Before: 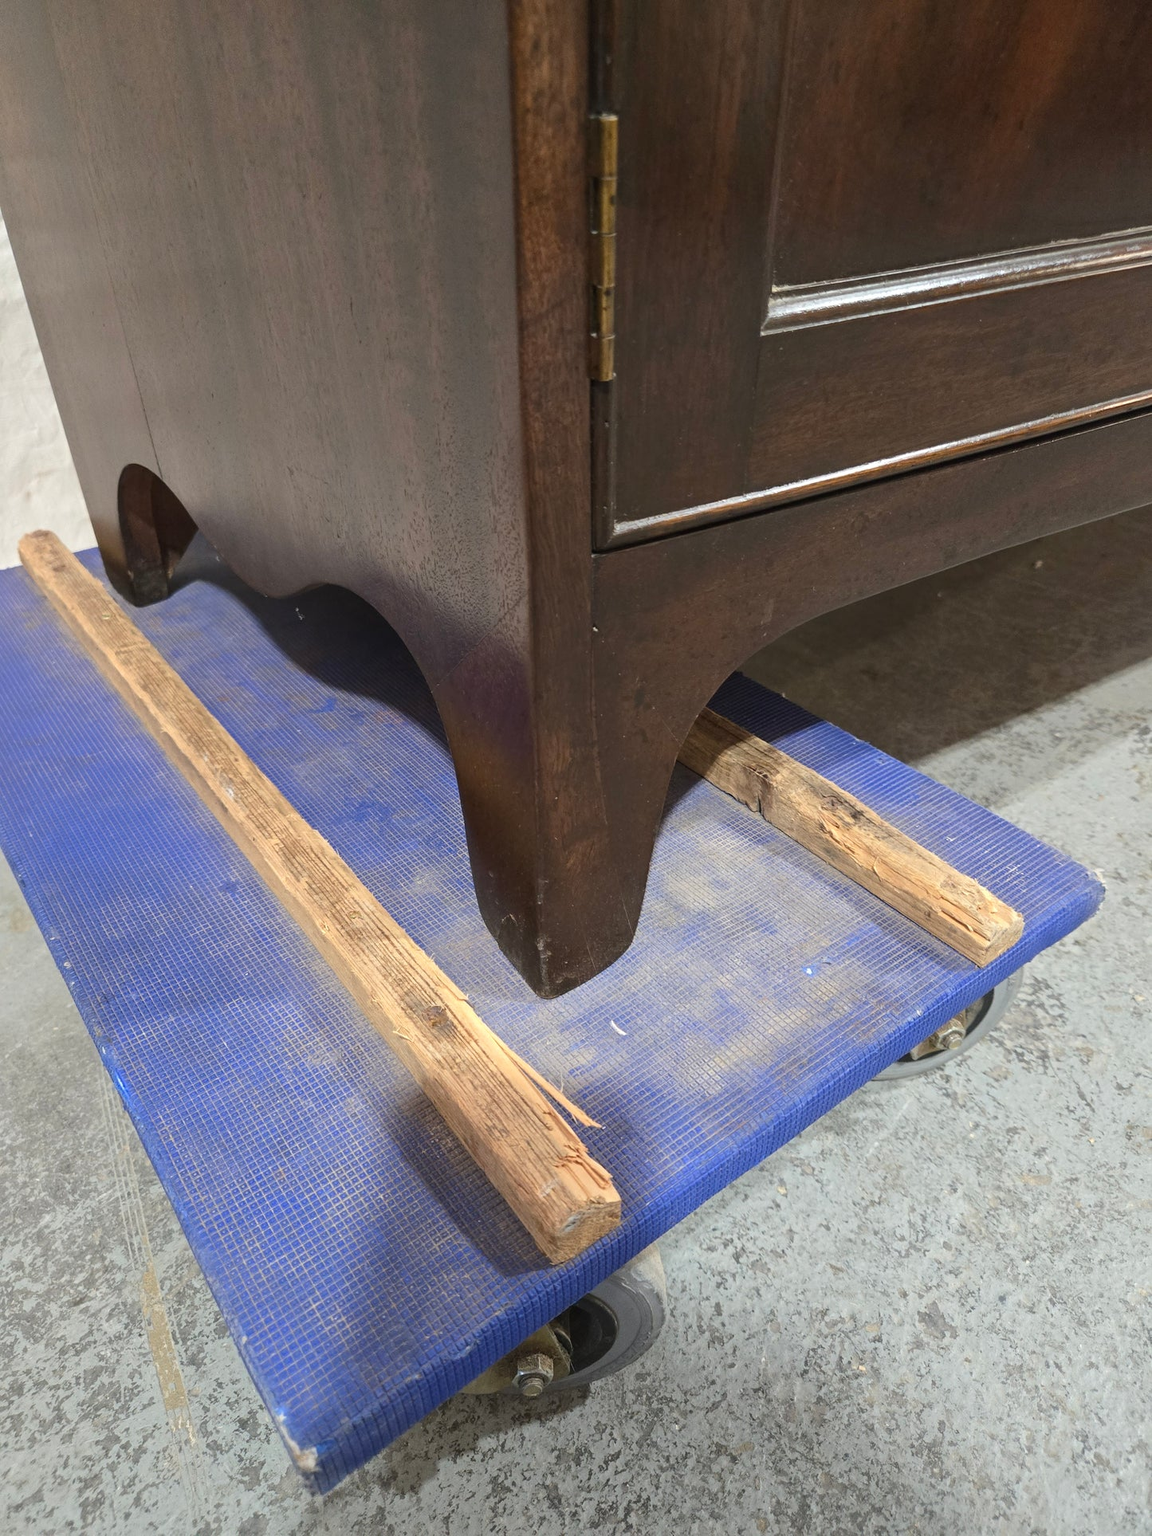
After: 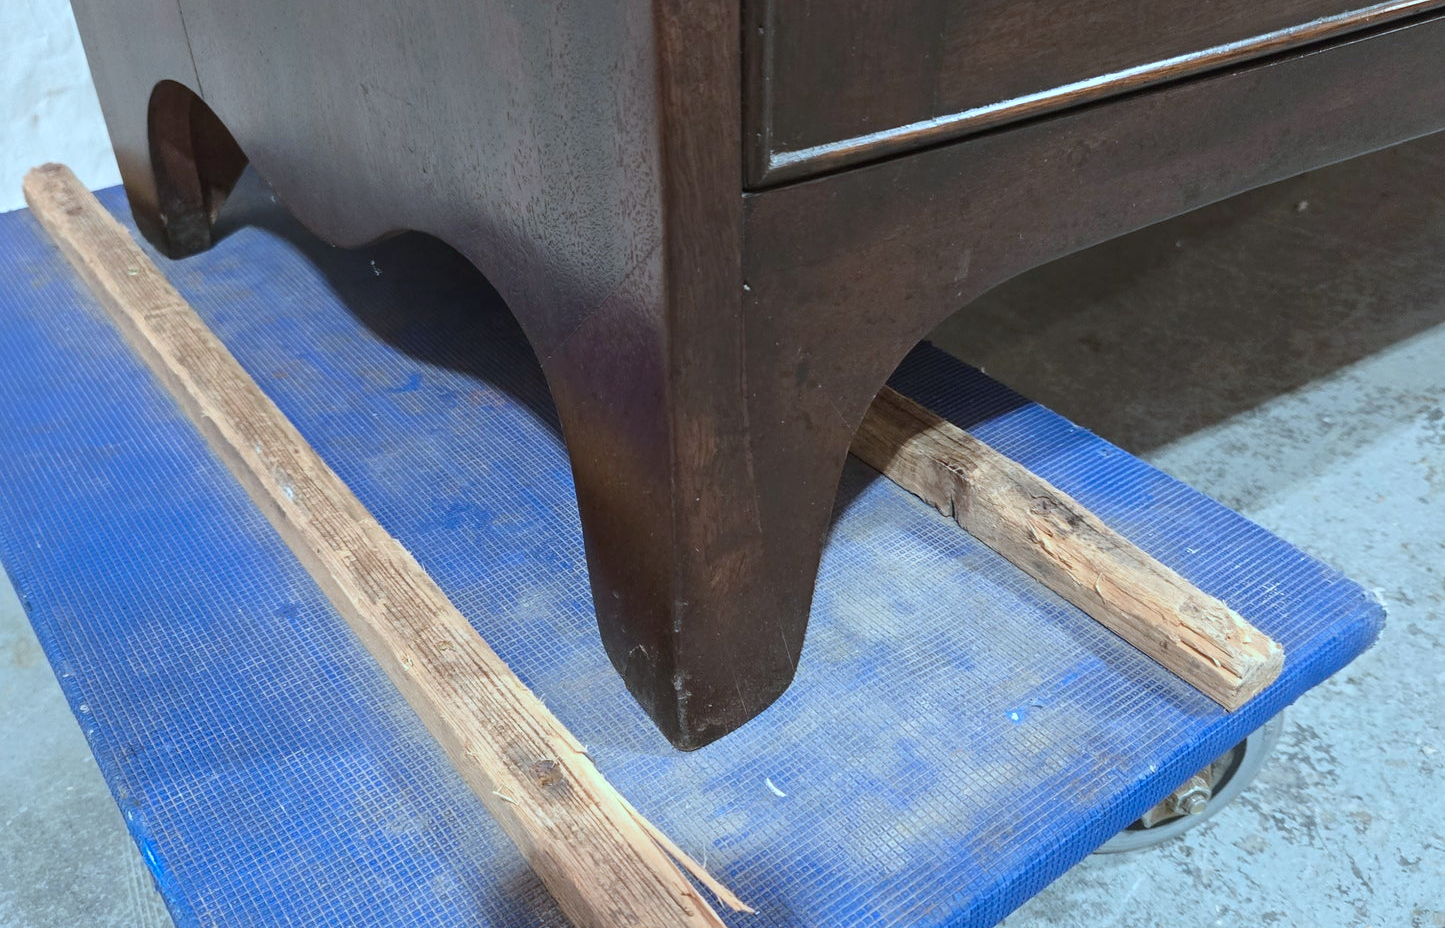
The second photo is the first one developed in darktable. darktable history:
color correction: highlights a* -9.65, highlights b* -21.98
crop and rotate: top 26.067%, bottom 25.743%
